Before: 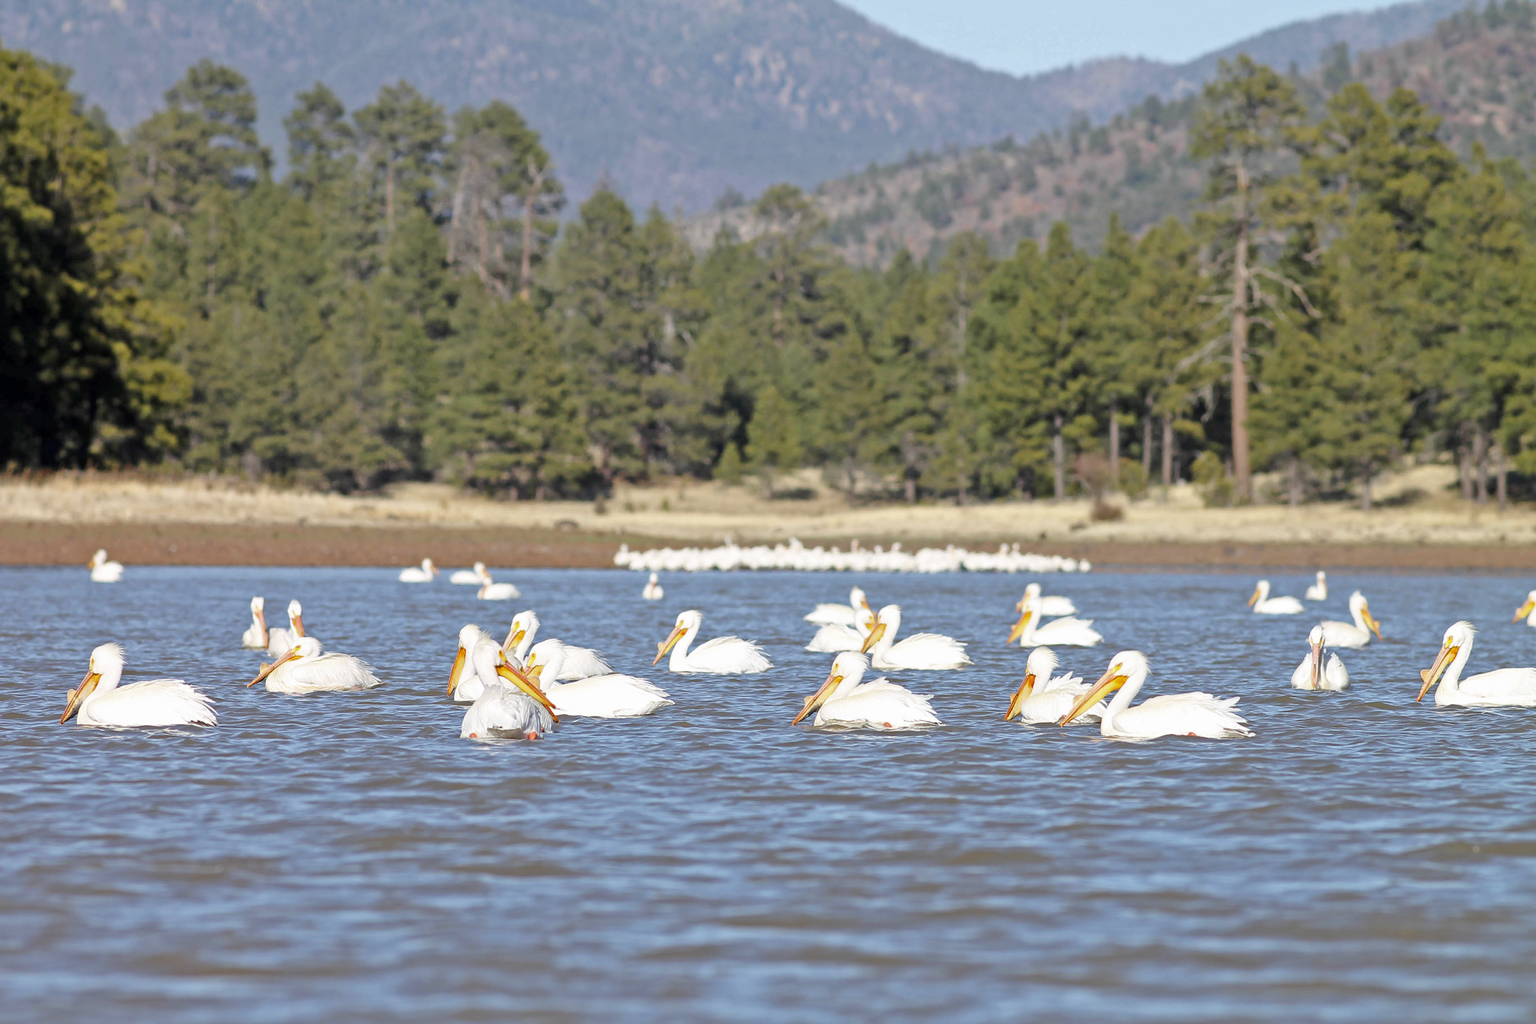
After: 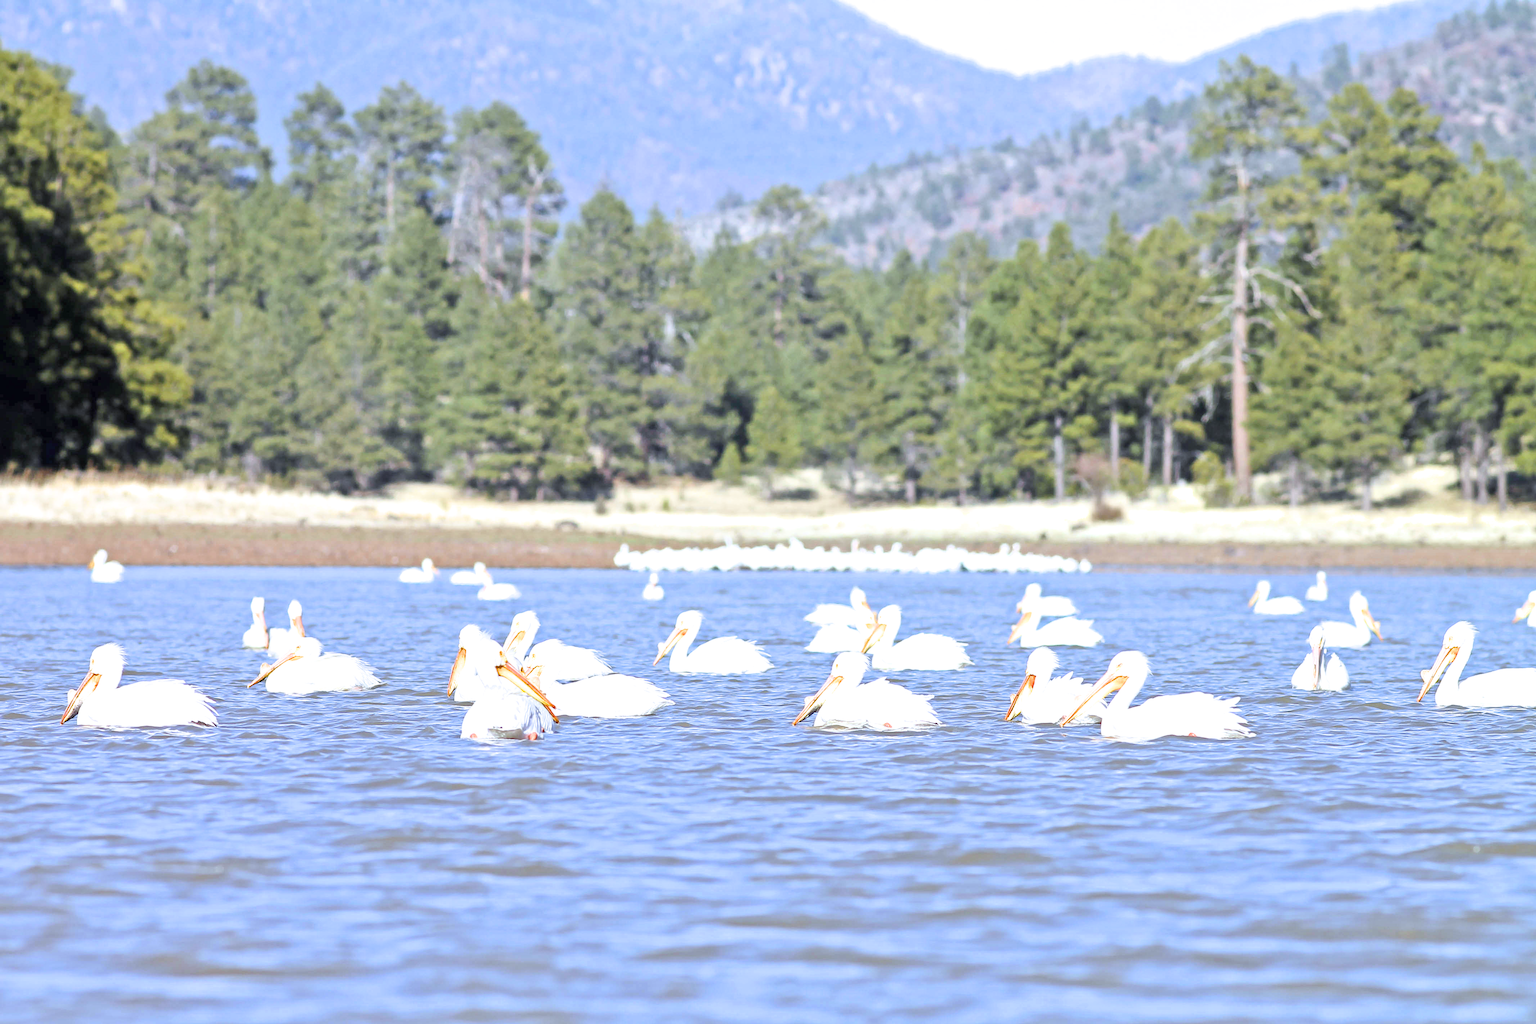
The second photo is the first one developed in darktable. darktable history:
filmic rgb: black relative exposure -16 EV, white relative exposure 2.93 EV, hardness 10.04, color science v6 (2022)
white balance: red 0.926, green 1.003, blue 1.133
exposure: black level correction 0, exposure 1.1 EV, compensate highlight preservation false
